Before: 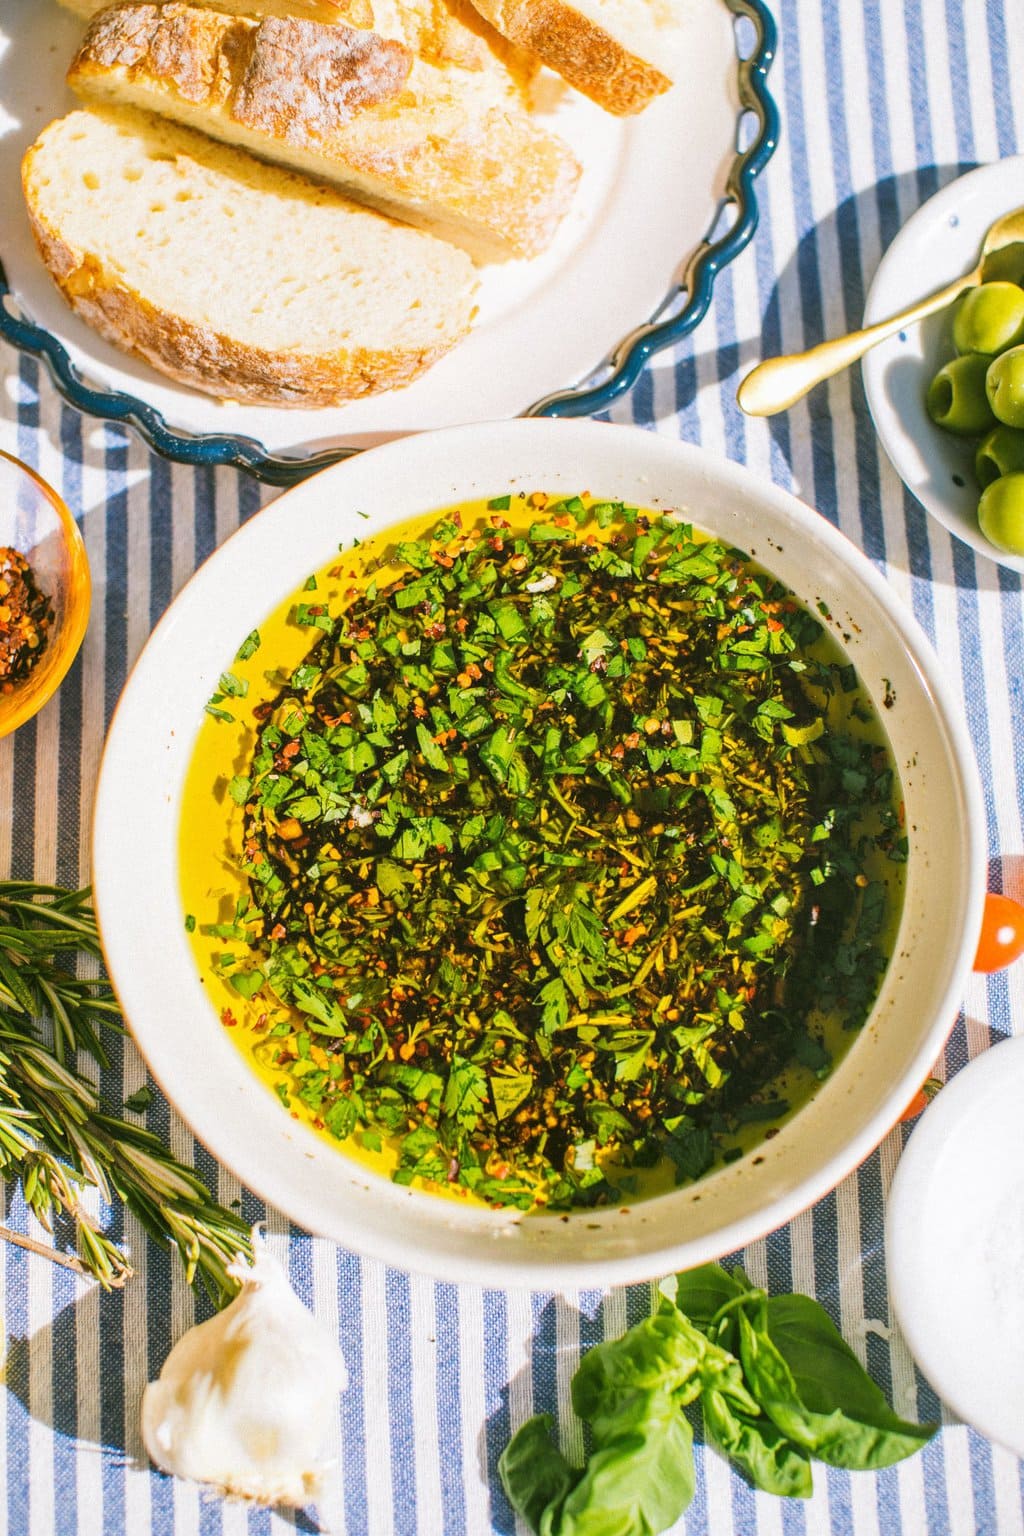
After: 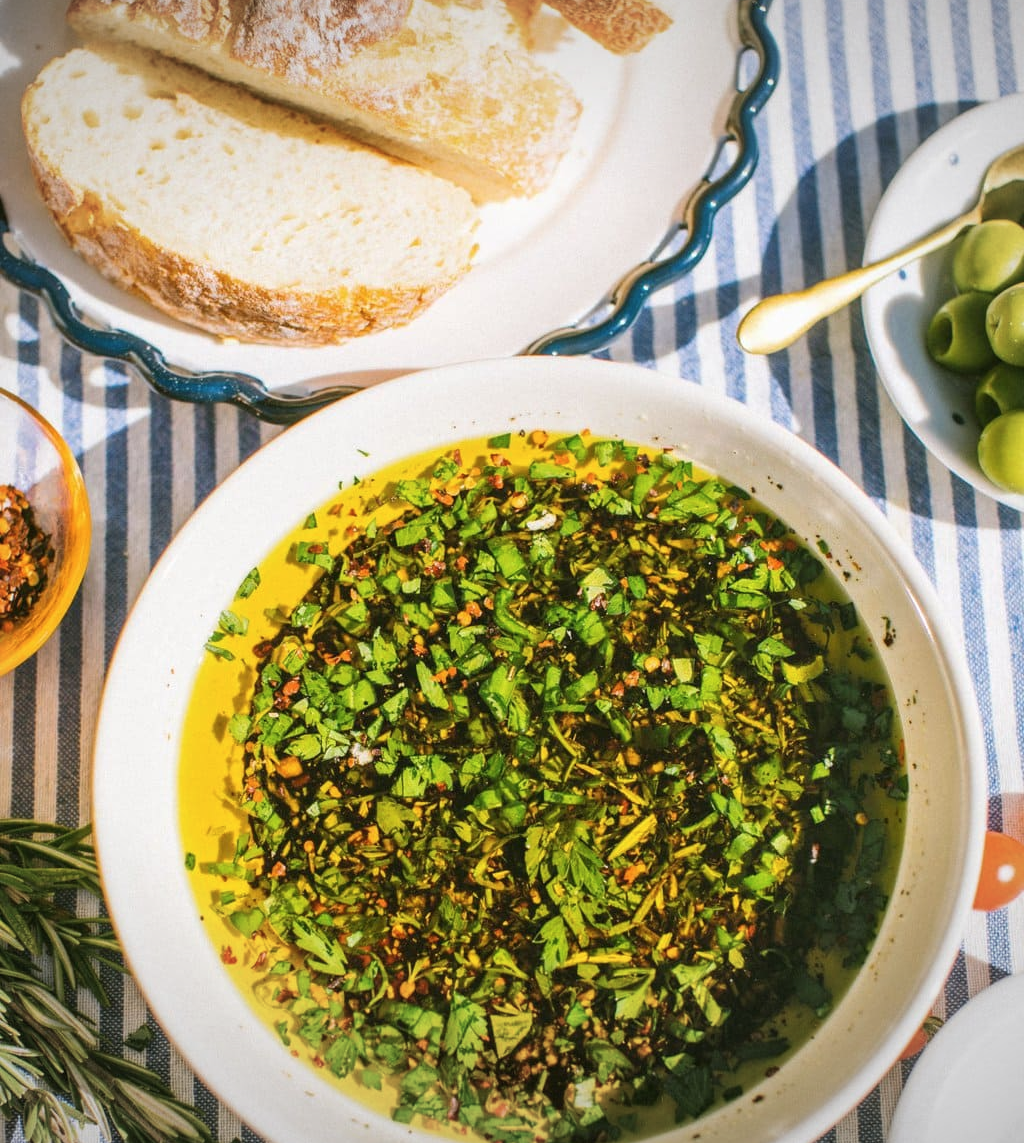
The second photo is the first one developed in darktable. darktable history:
vignetting: fall-off start 86%, fall-off radius 80.95%, width/height ratio 1.212
contrast brightness saturation: saturation -0.049
crop: top 4.047%, bottom 21.503%
